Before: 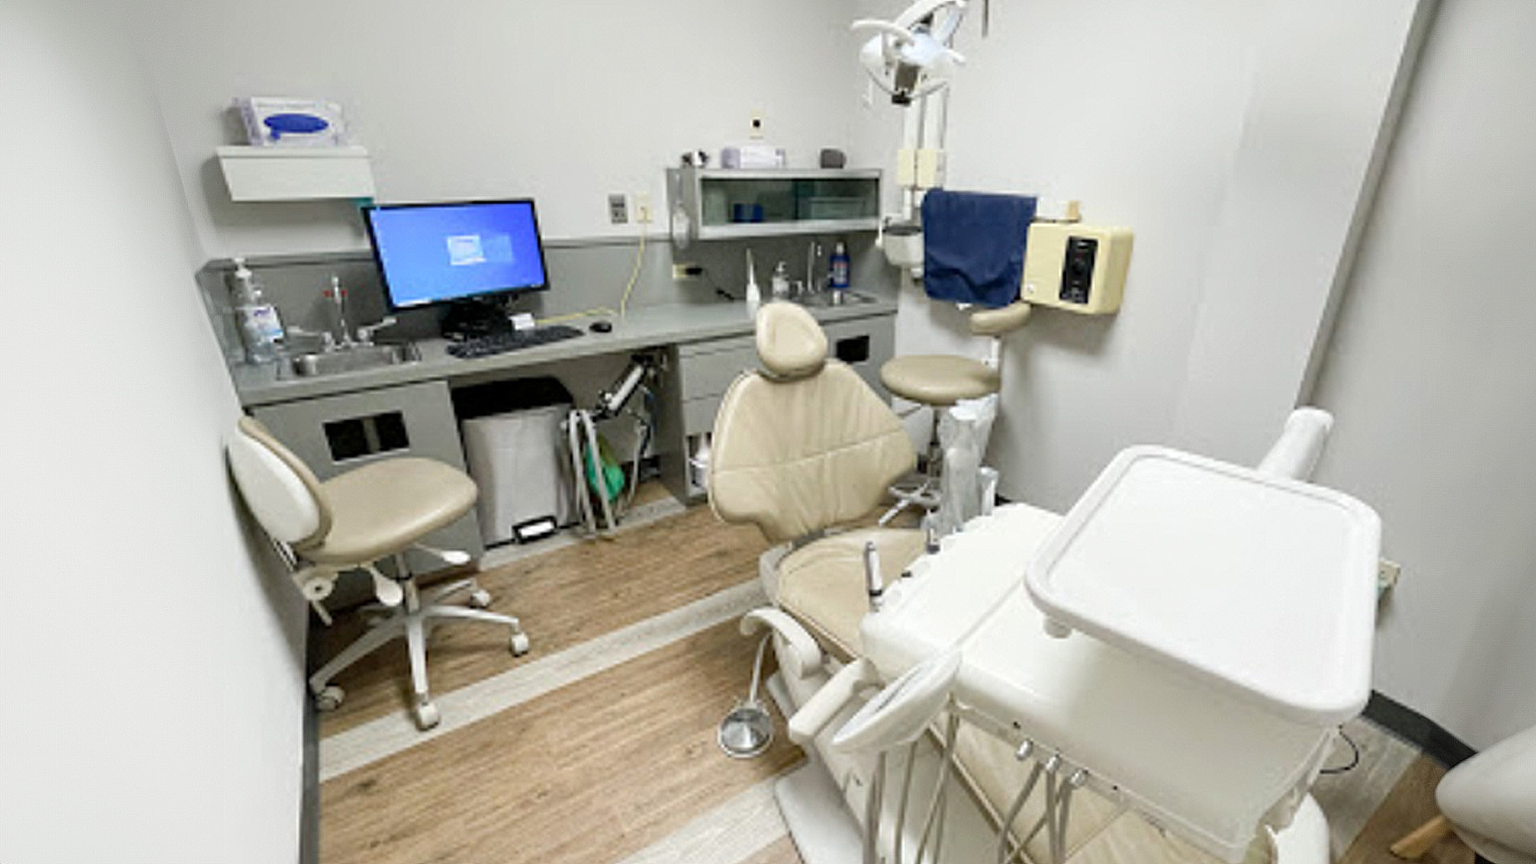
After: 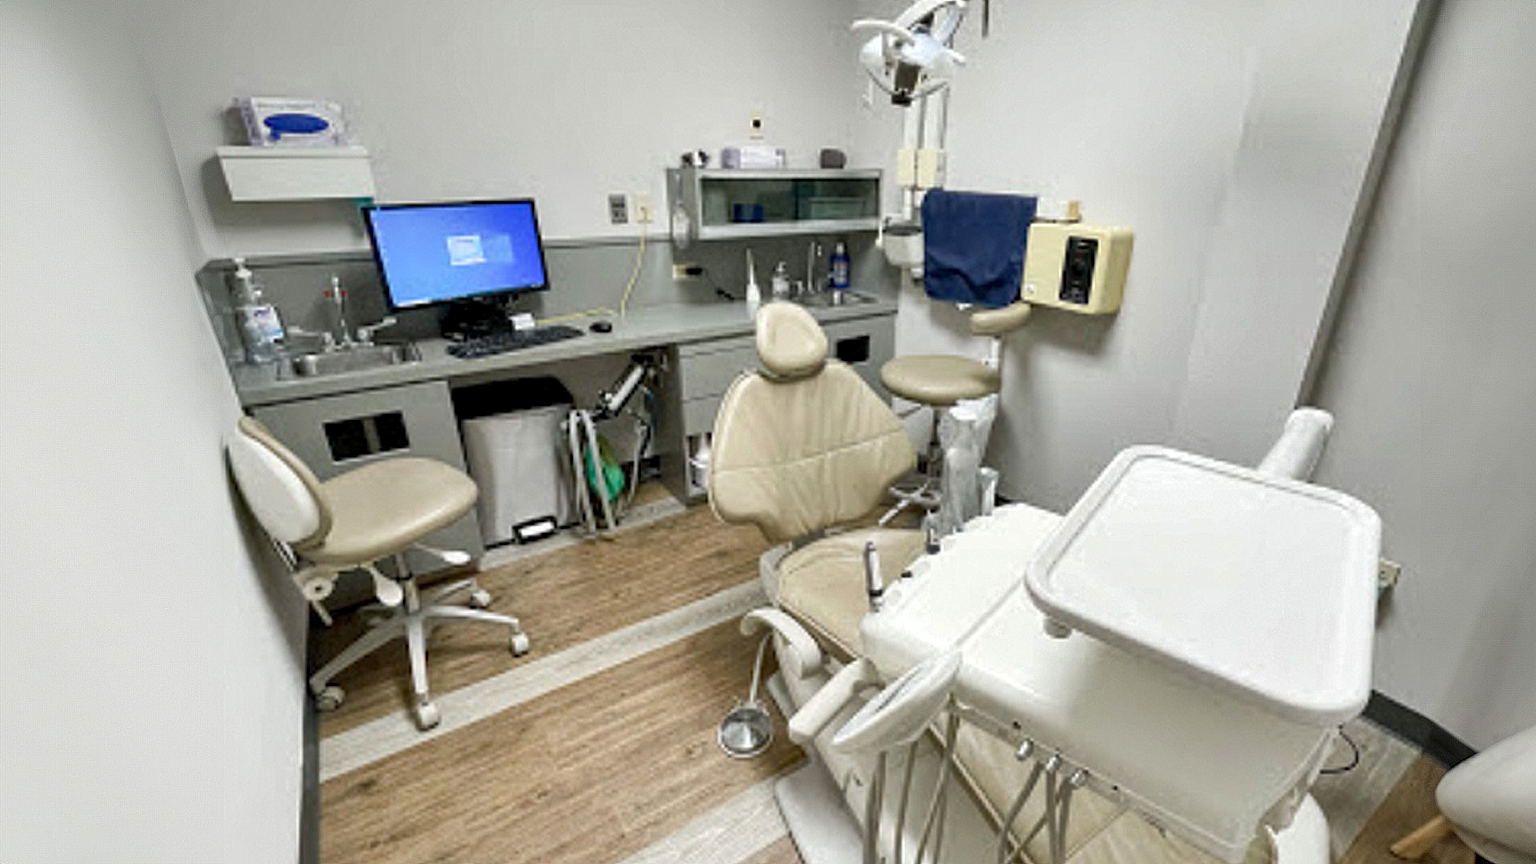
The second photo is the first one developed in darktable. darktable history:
shadows and highlights: shadows color adjustment 97.66%, soften with gaussian
local contrast: highlights 100%, shadows 100%, detail 120%, midtone range 0.2
